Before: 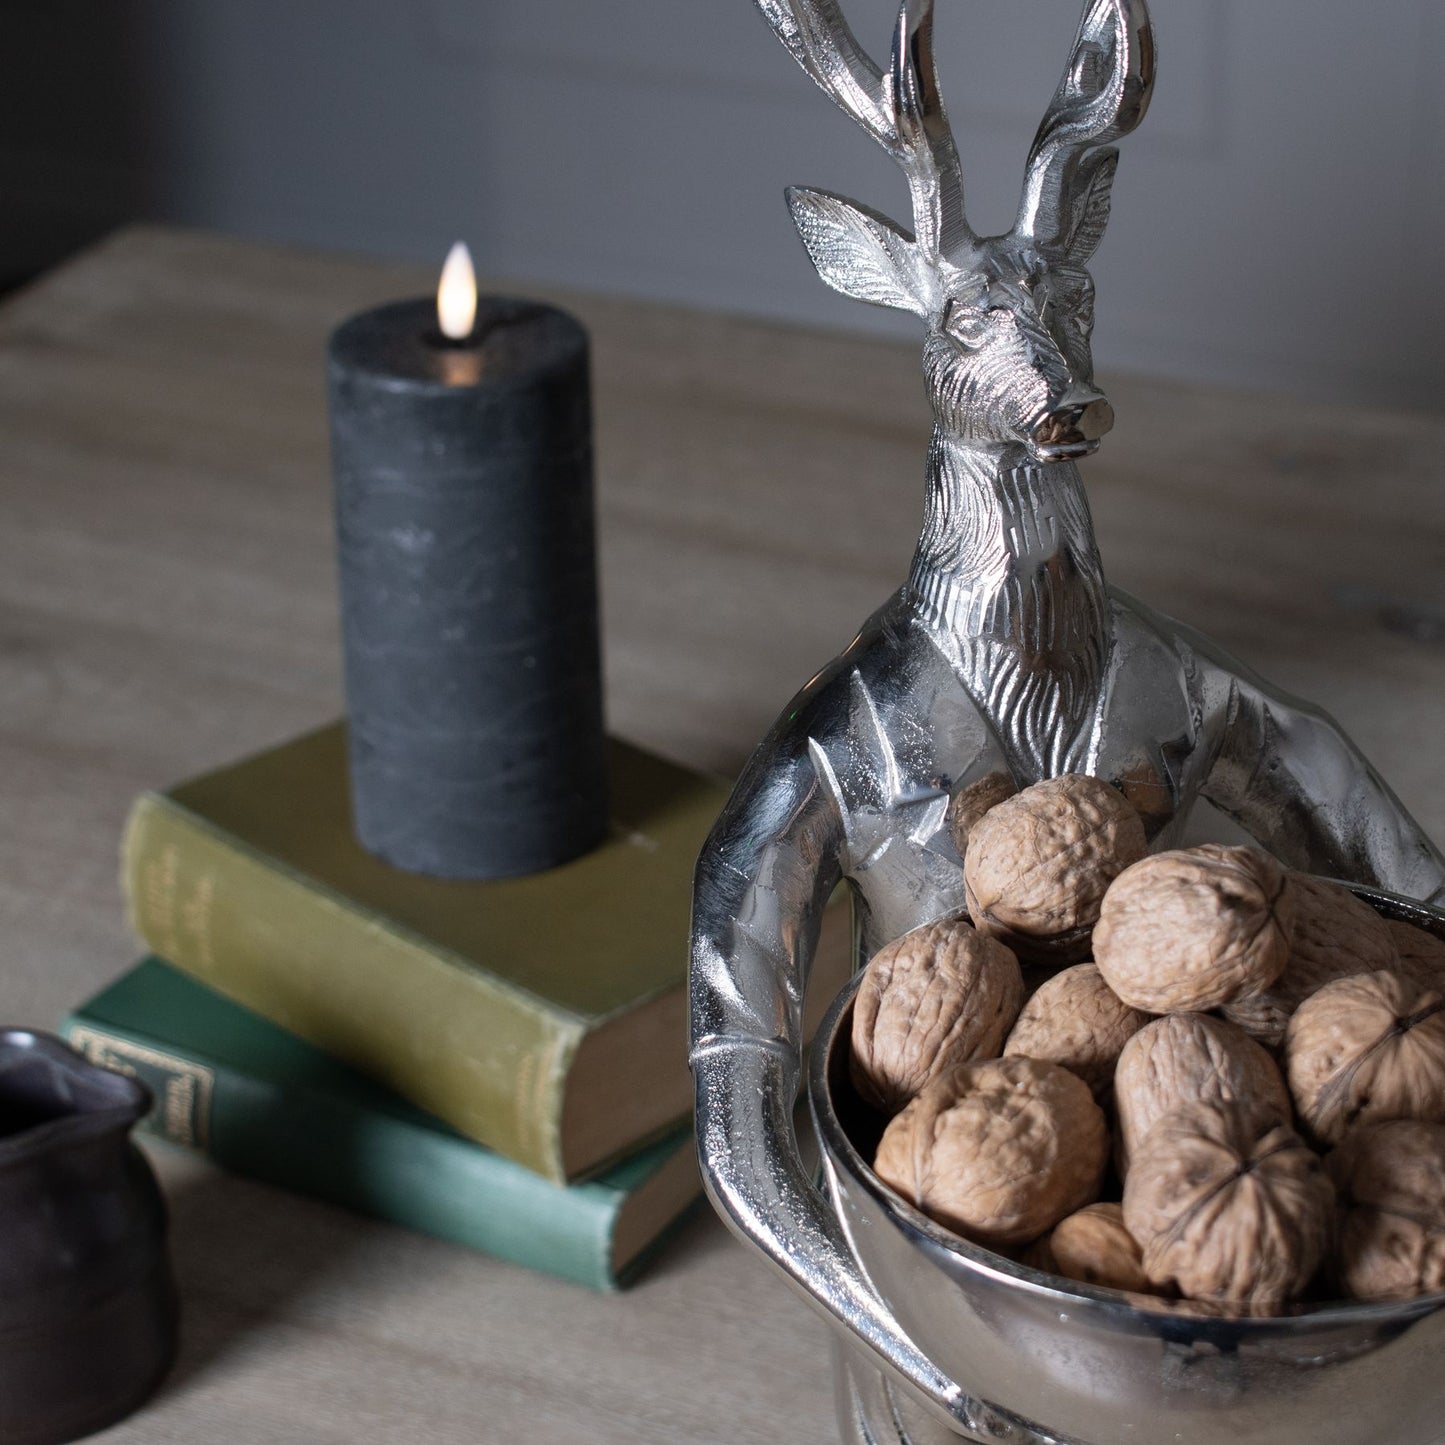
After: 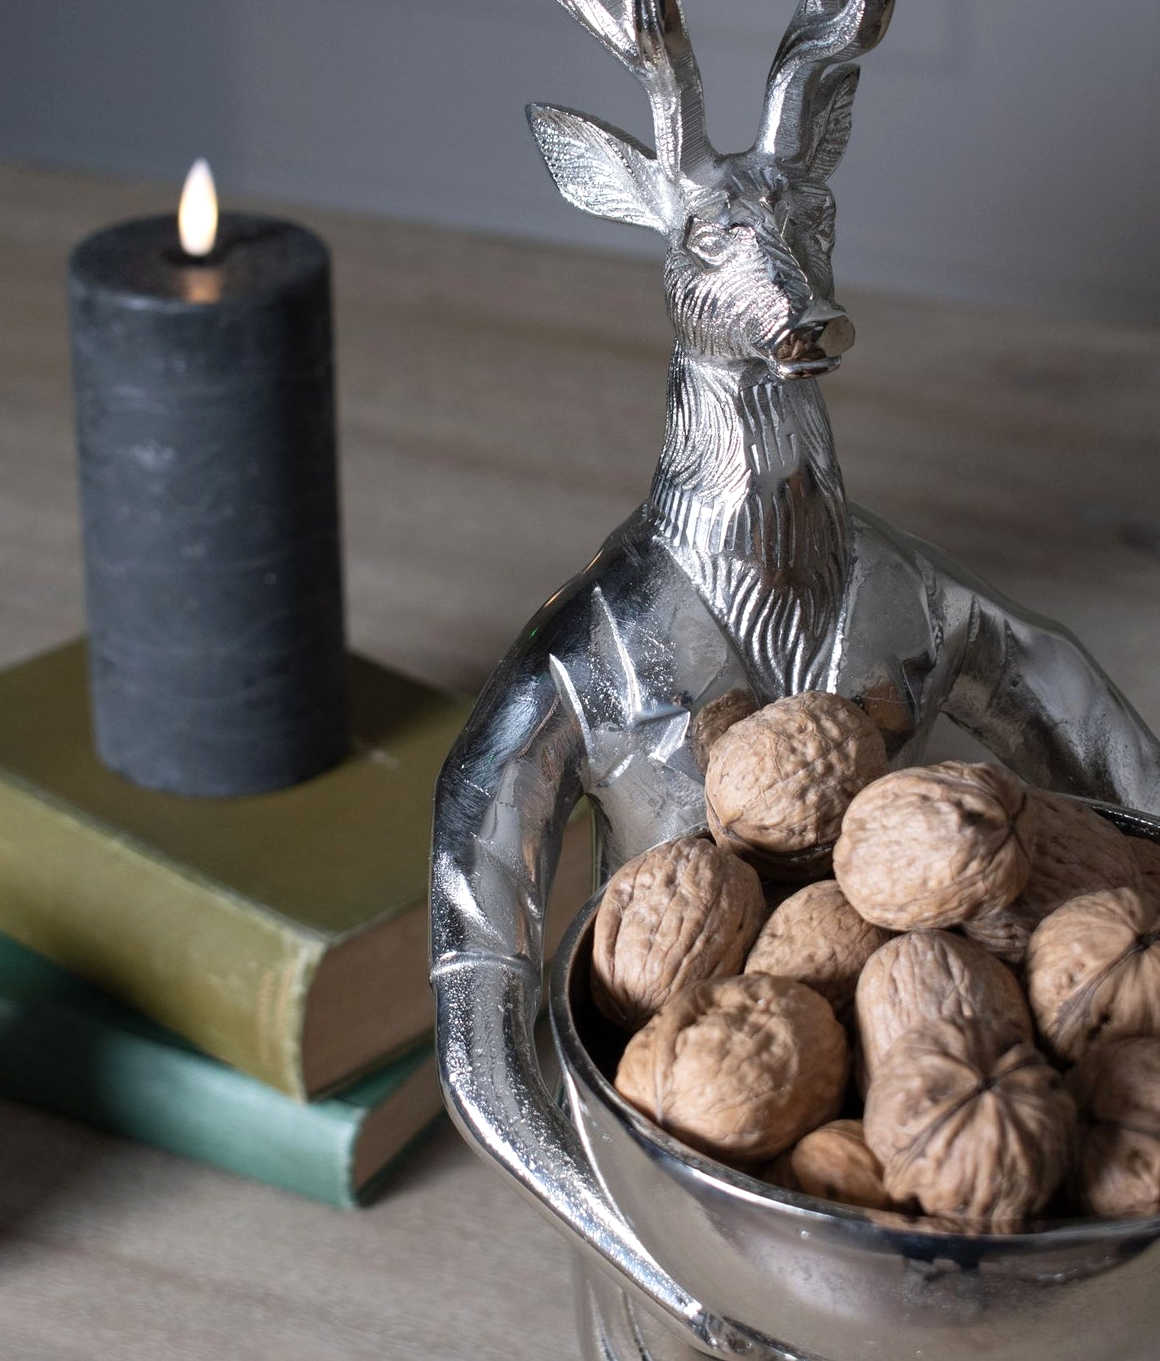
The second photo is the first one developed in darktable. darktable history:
crop and rotate: left 17.959%, top 5.771%, right 1.742%
exposure: exposure 0.207 EV, compensate highlight preservation false
